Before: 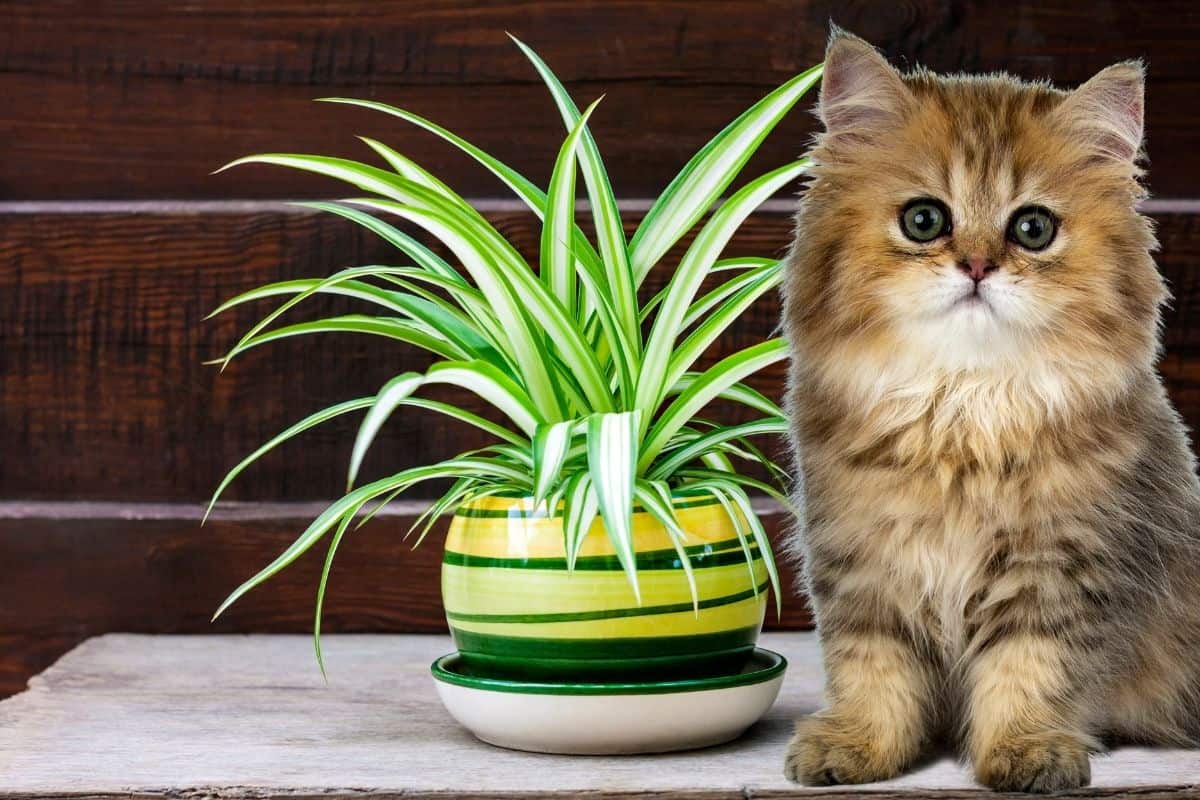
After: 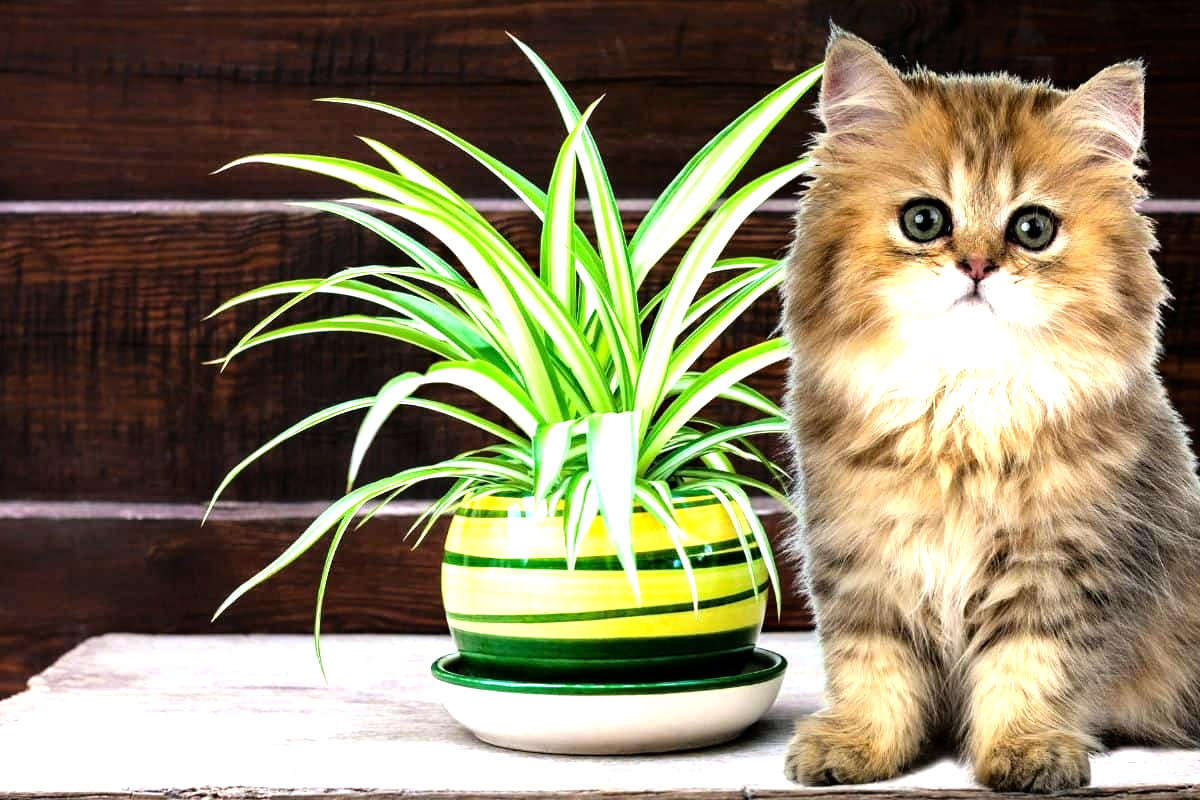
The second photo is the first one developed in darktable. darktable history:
tone equalizer: -8 EV -1.08 EV, -7 EV -0.995 EV, -6 EV -0.872 EV, -5 EV -0.559 EV, -3 EV 0.59 EV, -2 EV 0.866 EV, -1 EV 0.987 EV, +0 EV 1.06 EV
